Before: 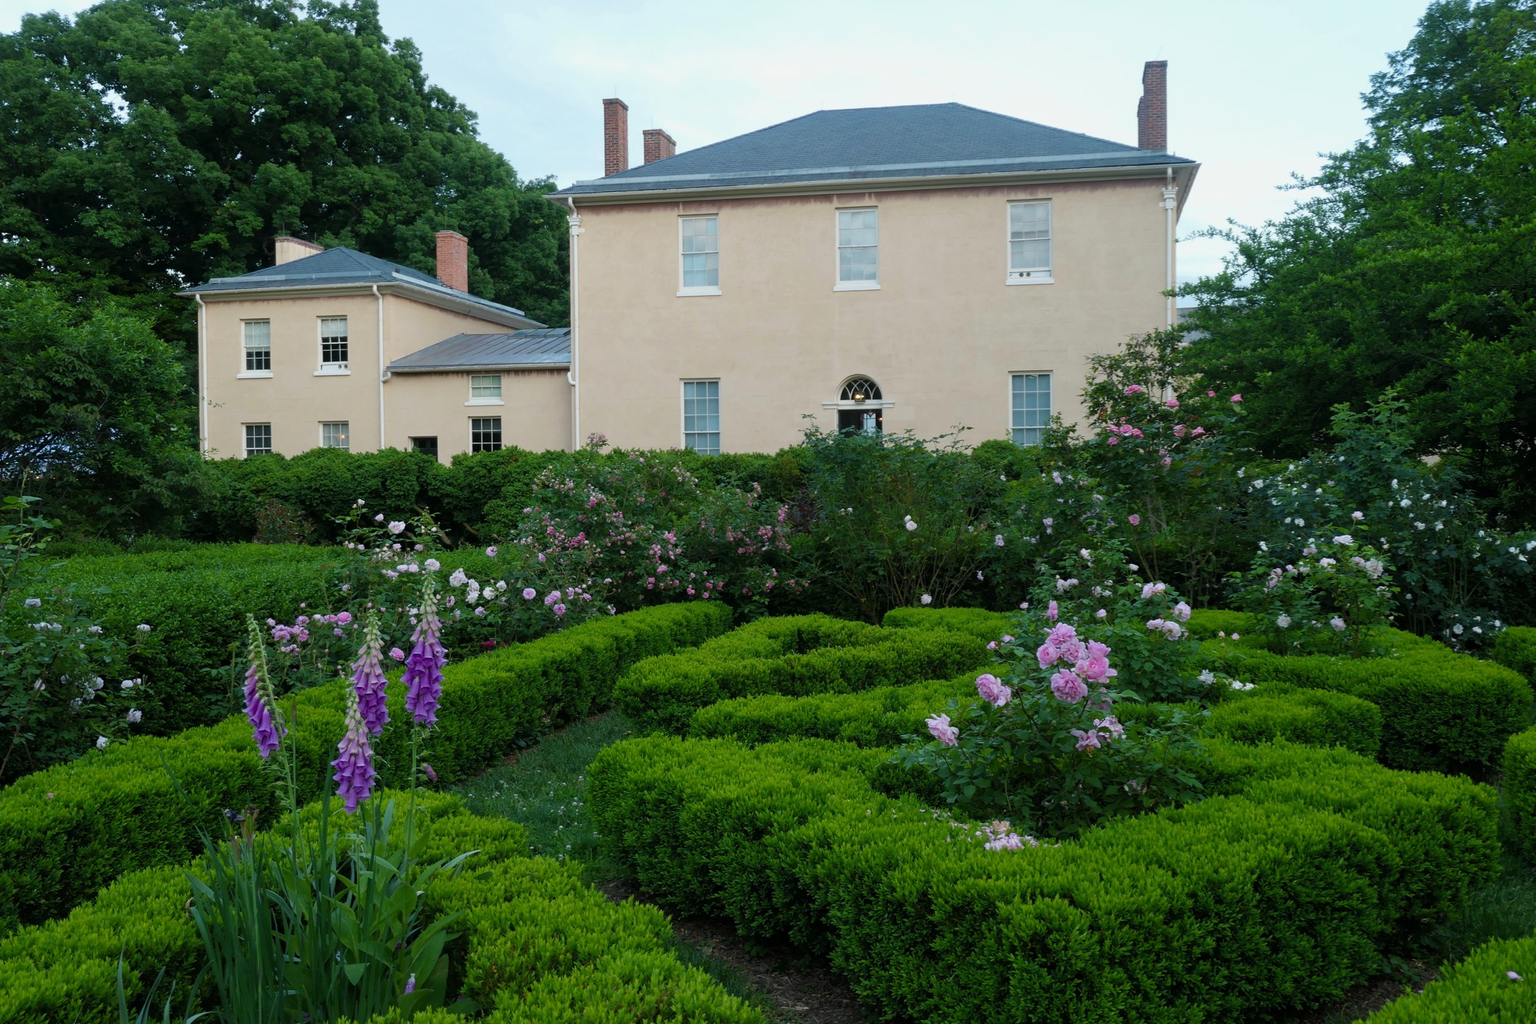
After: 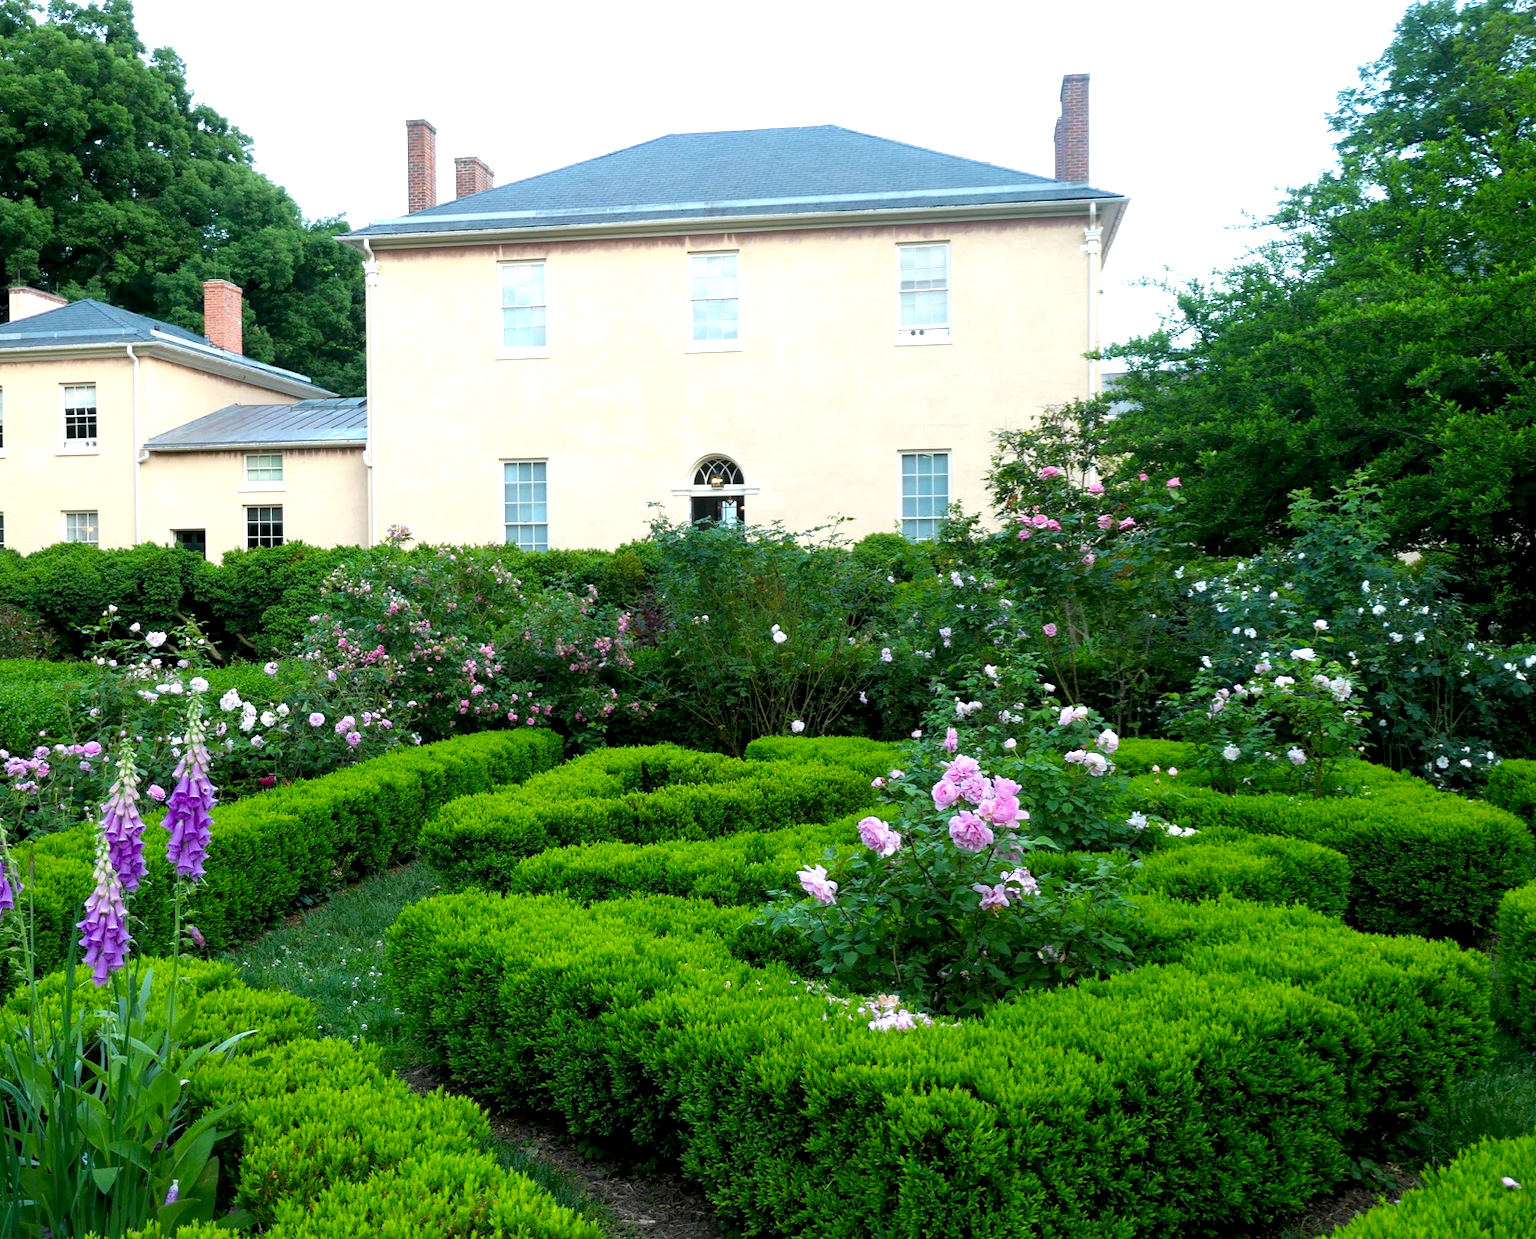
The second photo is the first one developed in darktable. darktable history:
exposure: black level correction 0, exposure 1.2 EV, compensate highlight preservation false
crop: left 17.496%, bottom 0.017%
color calibration: illuminant same as pipeline (D50), adaptation XYZ, x 0.345, y 0.359, temperature 5009.9 K, saturation algorithm version 1 (2020)
